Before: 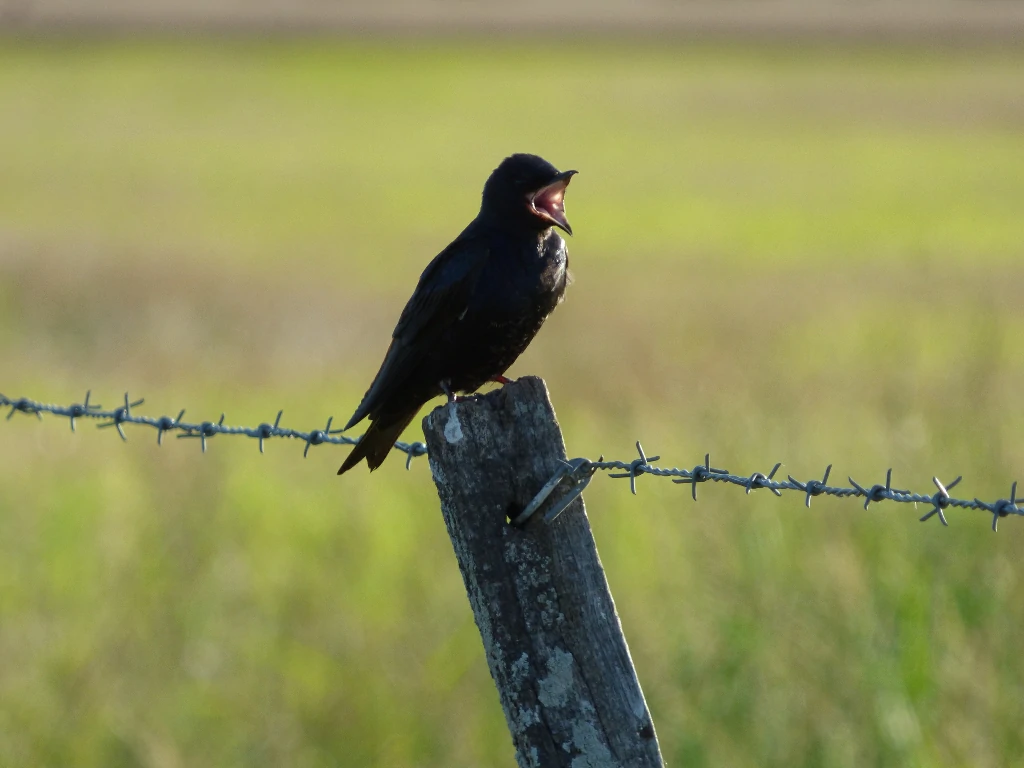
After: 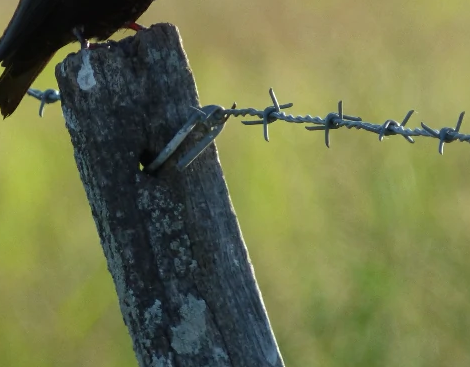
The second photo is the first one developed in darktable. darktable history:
exposure: compensate exposure bias true, compensate highlight preservation false
crop: left 35.848%, top 45.964%, right 18.214%, bottom 6.146%
